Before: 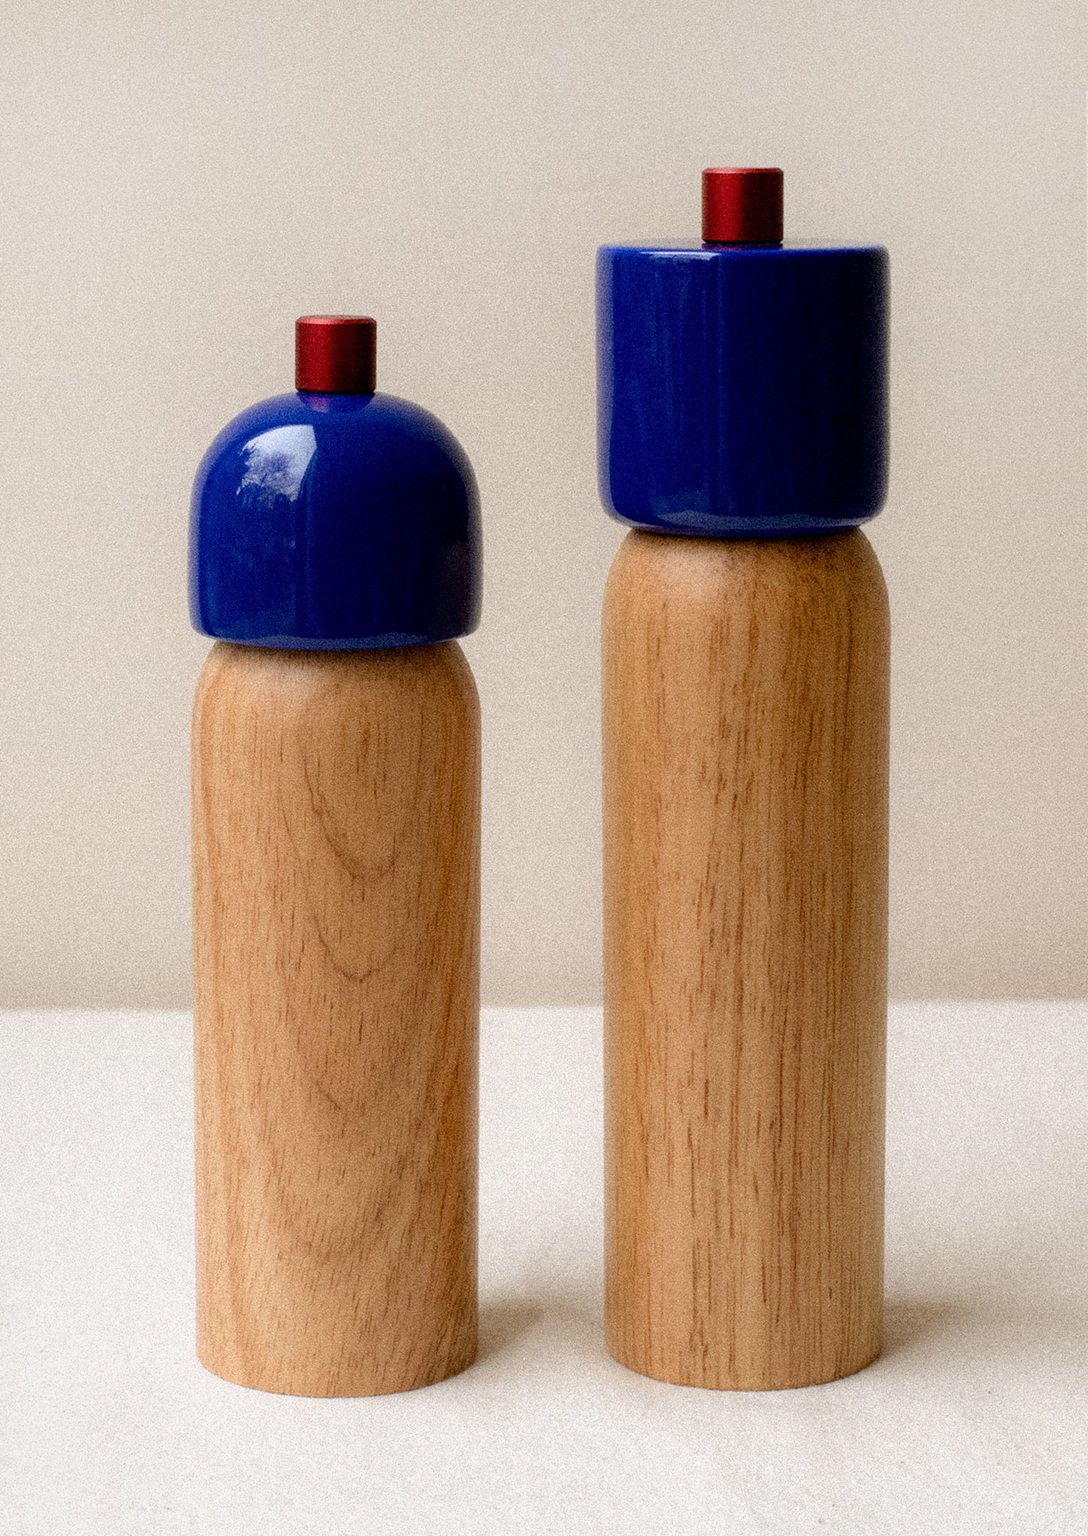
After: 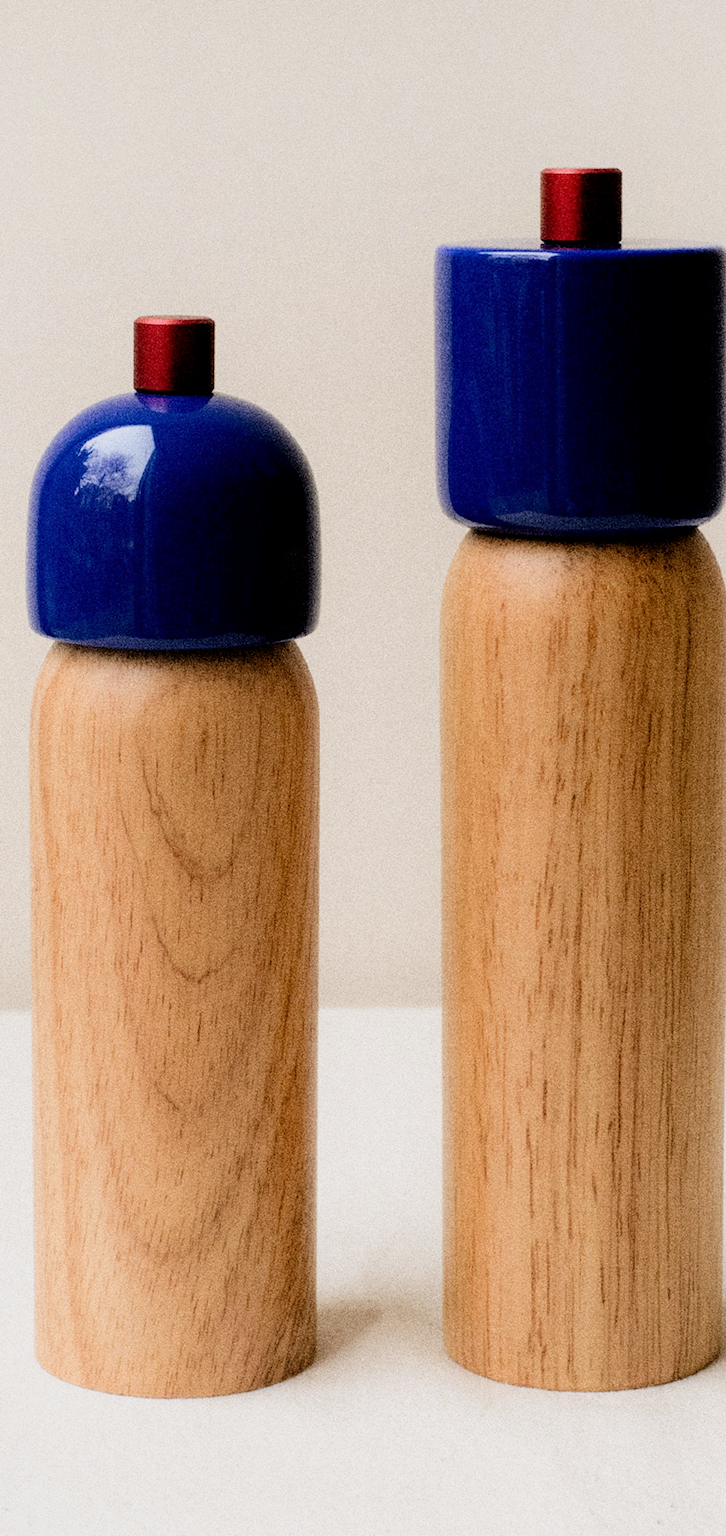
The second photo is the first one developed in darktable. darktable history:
crop and rotate: left 14.941%, right 18.317%
filmic rgb: black relative exposure -5.01 EV, white relative exposure 3.99 EV, threshold 3.05 EV, hardness 2.88, contrast 1.301, highlights saturation mix -9.4%, enable highlight reconstruction true
sharpen: radius 2.929, amount 0.88, threshold 47.426
exposure: exposure 0.343 EV, compensate exposure bias true, compensate highlight preservation false
